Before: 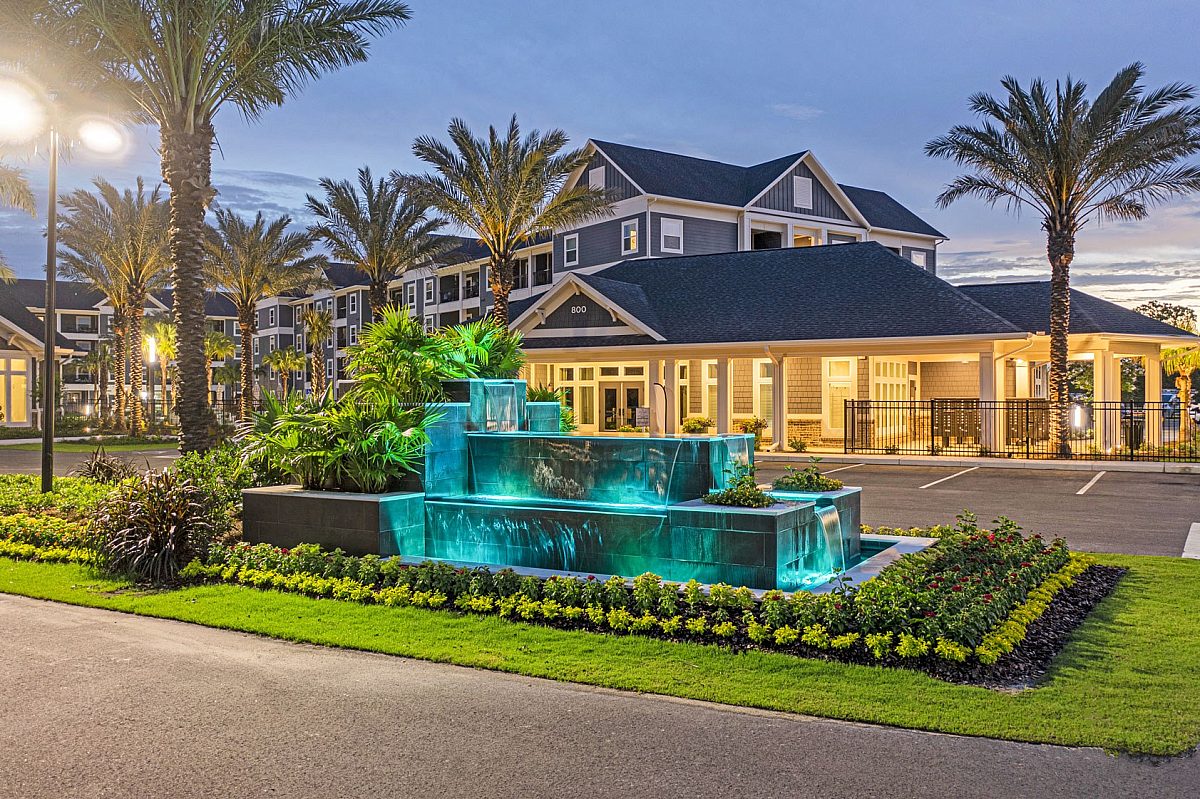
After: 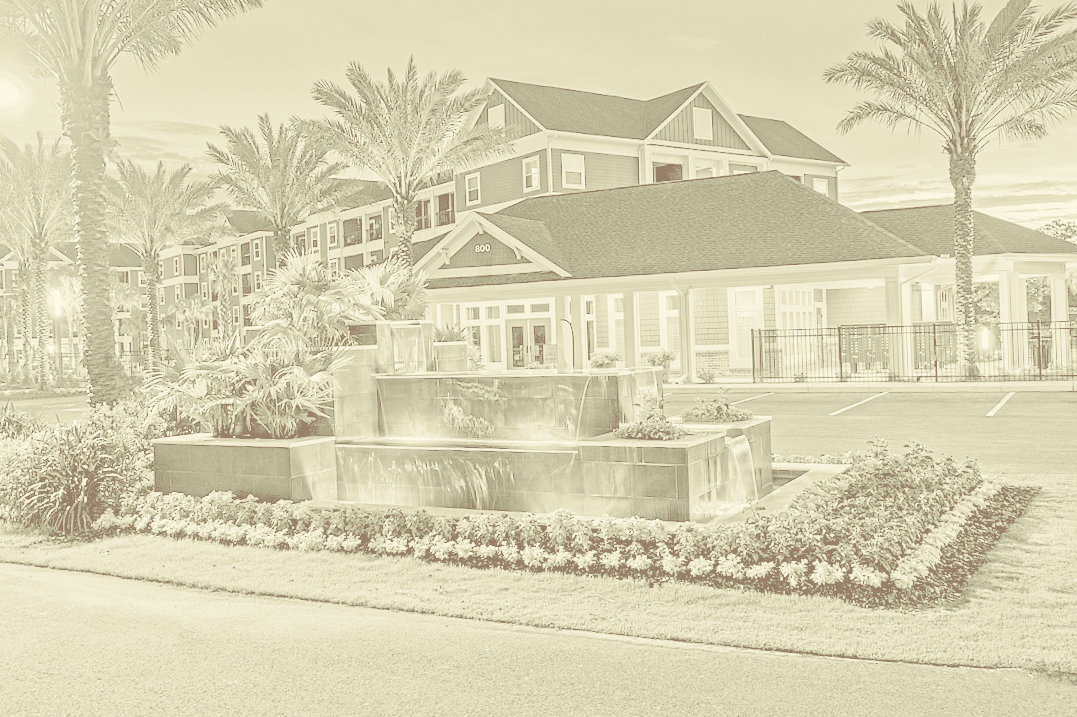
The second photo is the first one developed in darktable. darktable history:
split-toning: shadows › saturation 0.41, highlights › saturation 0, compress 33.55%
tone equalizer: -7 EV 0.15 EV, -6 EV 0.6 EV, -5 EV 1.15 EV, -4 EV 1.33 EV, -3 EV 1.15 EV, -2 EV 0.6 EV, -1 EV 0.15 EV, mask exposure compensation -0.5 EV
crop and rotate: angle 1.96°, left 5.673%, top 5.673%
colorize: hue 43.2°, saturation 40%, version 1
filmic rgb: black relative exposure -7.65 EV, white relative exposure 4.56 EV, hardness 3.61
